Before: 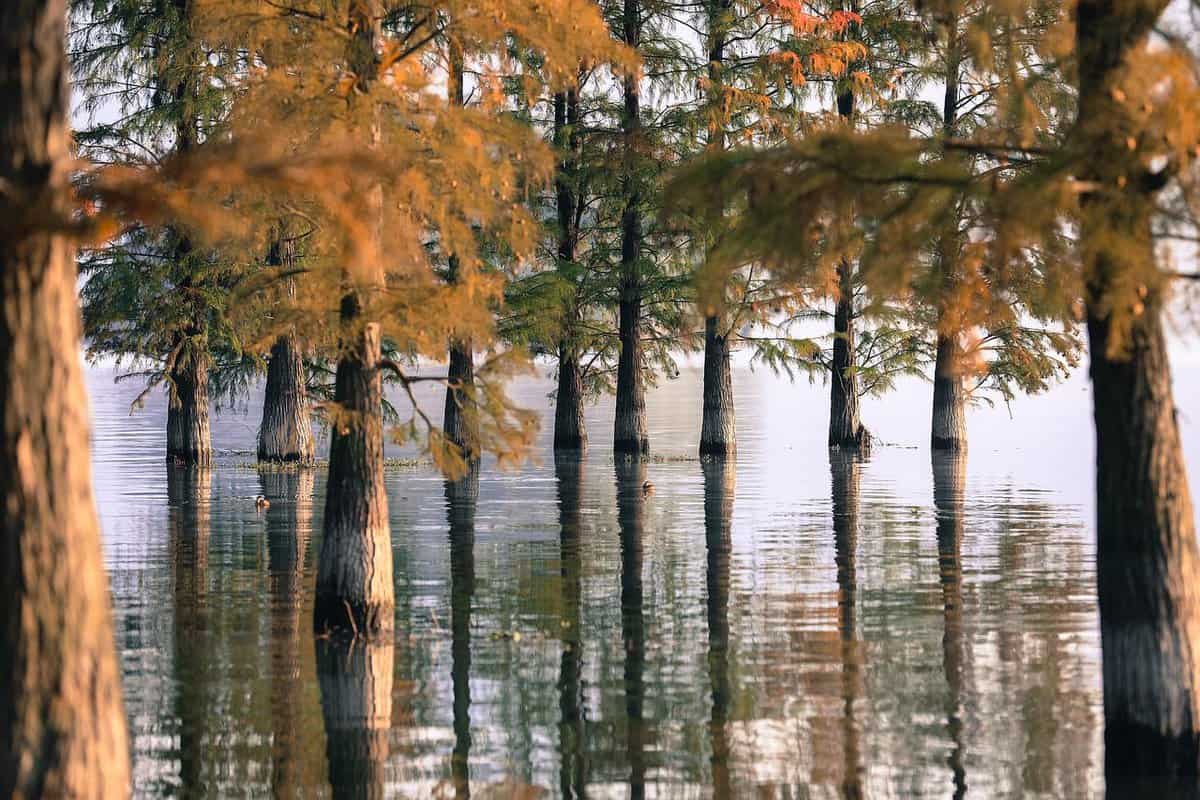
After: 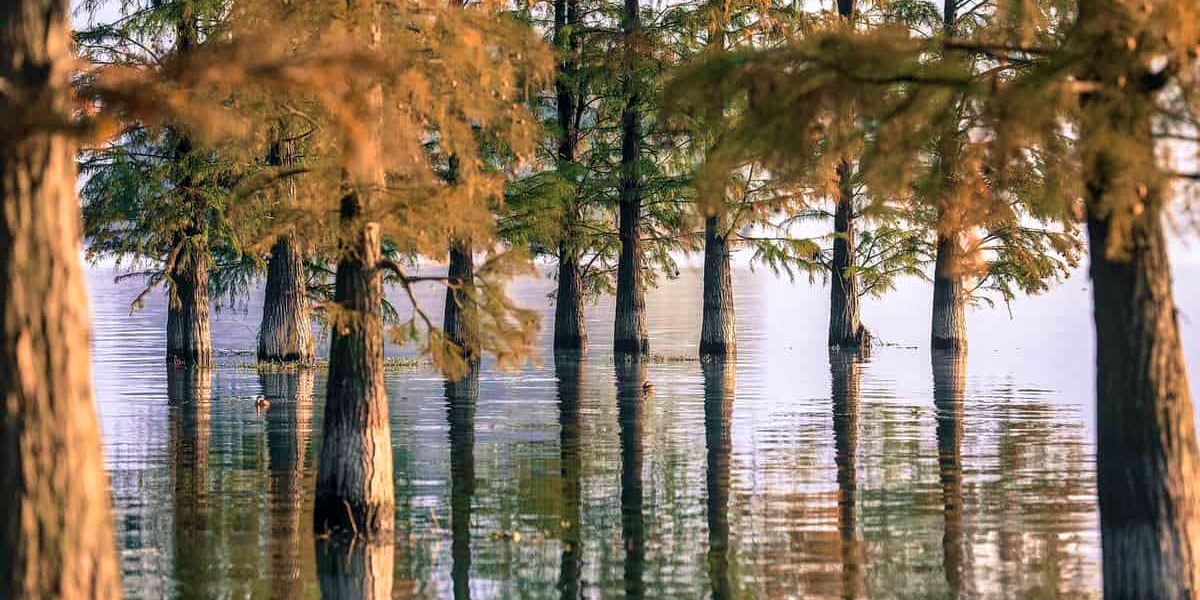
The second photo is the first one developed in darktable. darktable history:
local contrast: on, module defaults
crop and rotate: top 12.5%, bottom 12.5%
shadows and highlights: soften with gaussian
velvia: strength 45%
